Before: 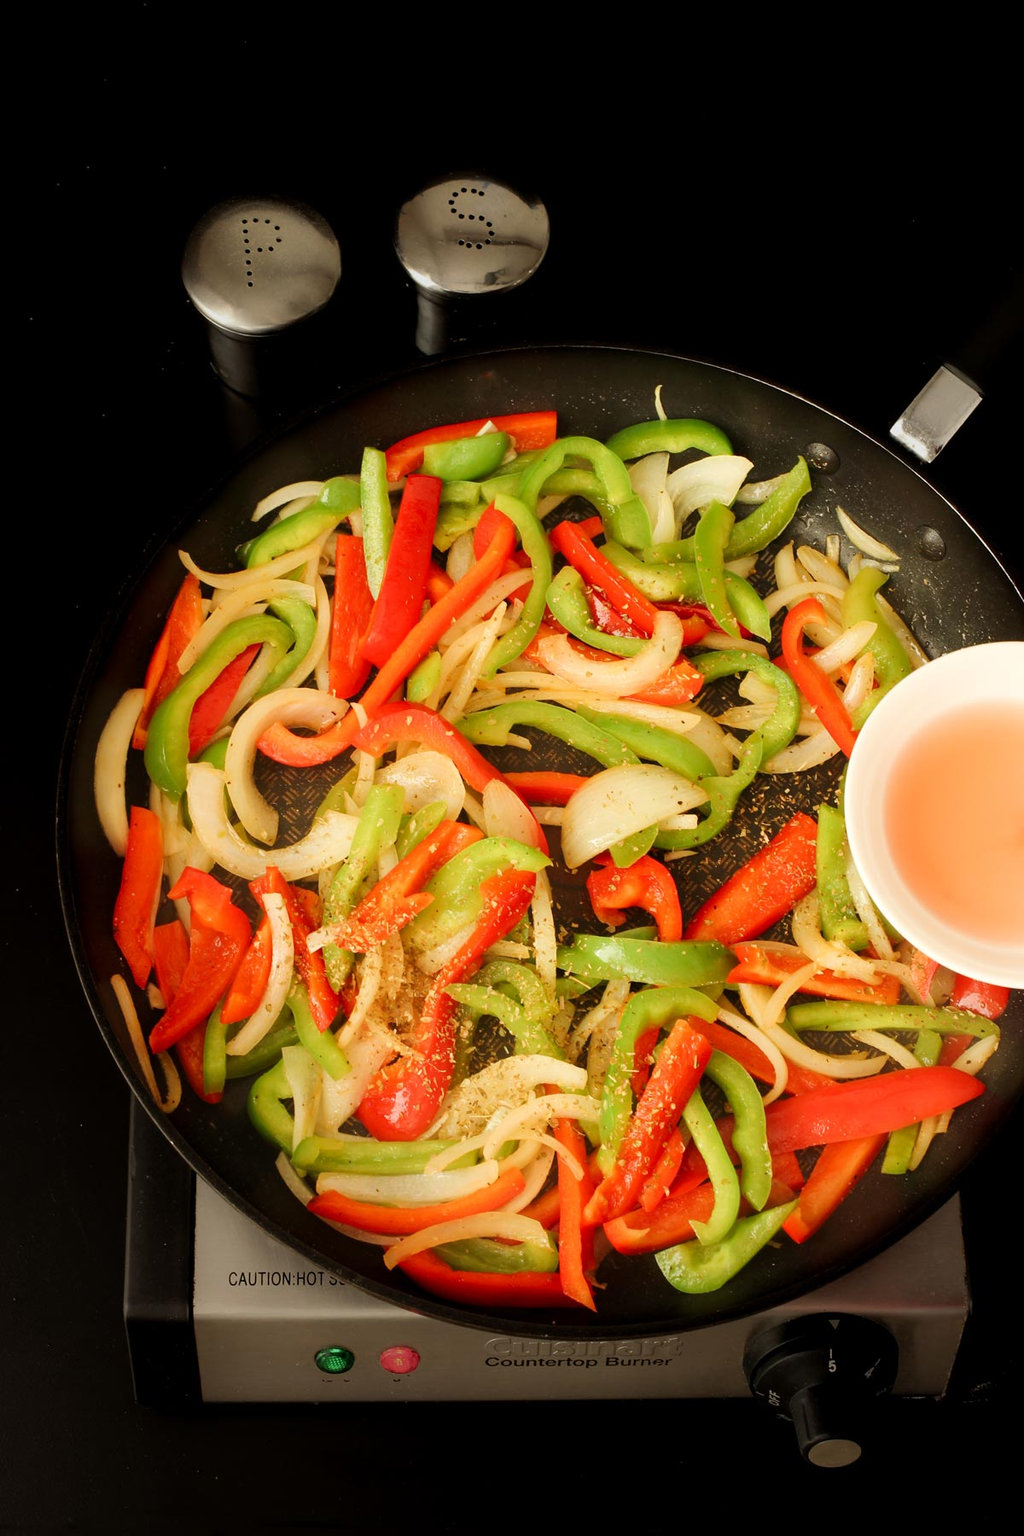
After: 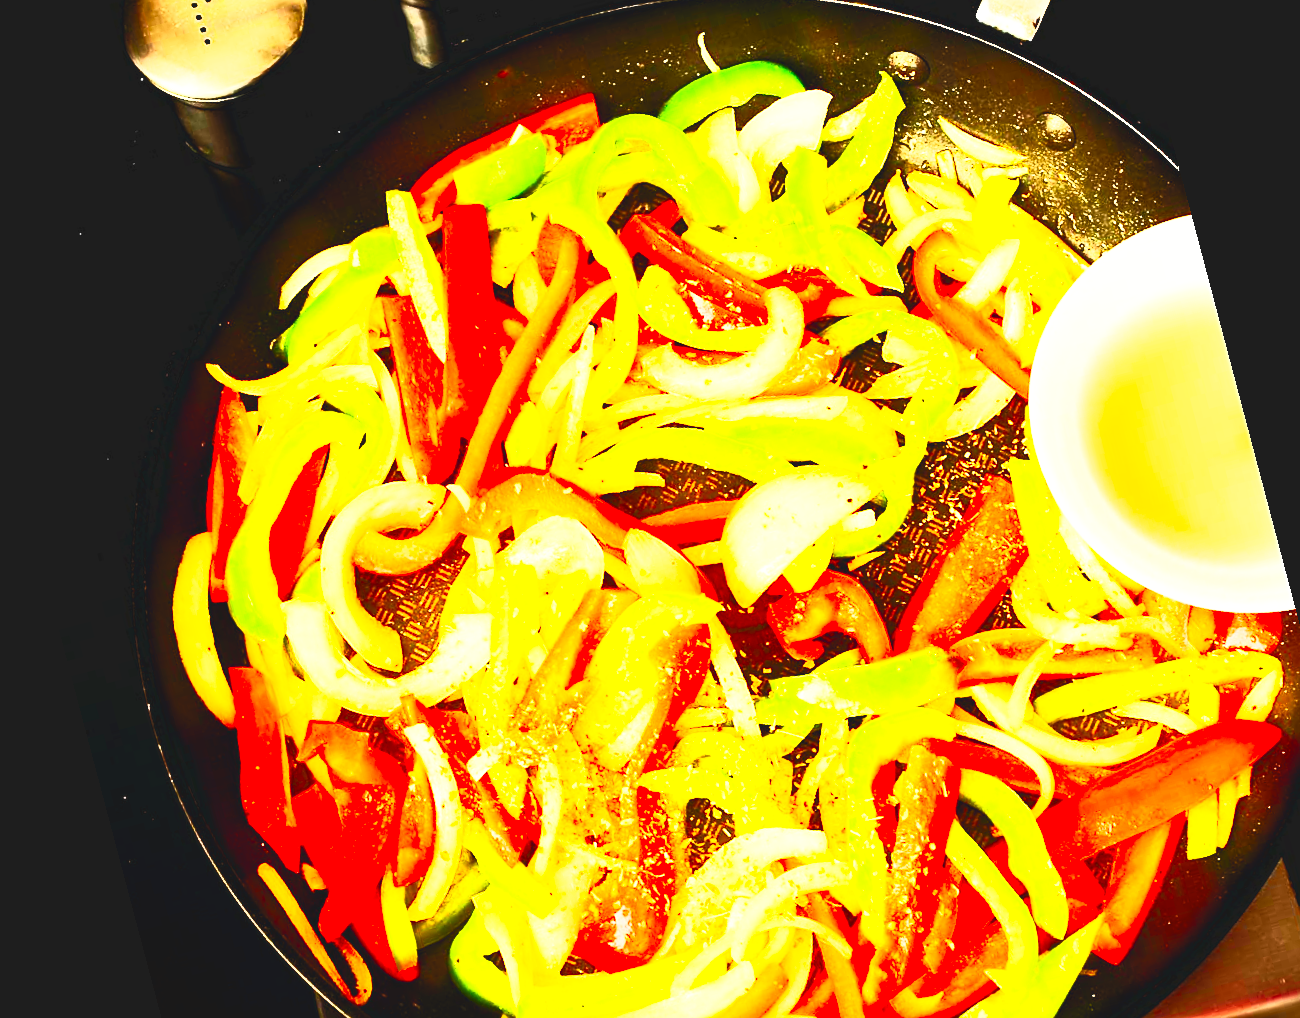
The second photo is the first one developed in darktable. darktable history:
sharpen: on, module defaults
contrast brightness saturation: contrast 1, brightness 1, saturation 1
base curve: curves: ch0 [(0, 0.003) (0.001, 0.002) (0.006, 0.004) (0.02, 0.022) (0.048, 0.086) (0.094, 0.234) (0.162, 0.431) (0.258, 0.629) (0.385, 0.8) (0.548, 0.918) (0.751, 0.988) (1, 1)], preserve colors none
rotate and perspective: rotation -14.8°, crop left 0.1, crop right 0.903, crop top 0.25, crop bottom 0.748
